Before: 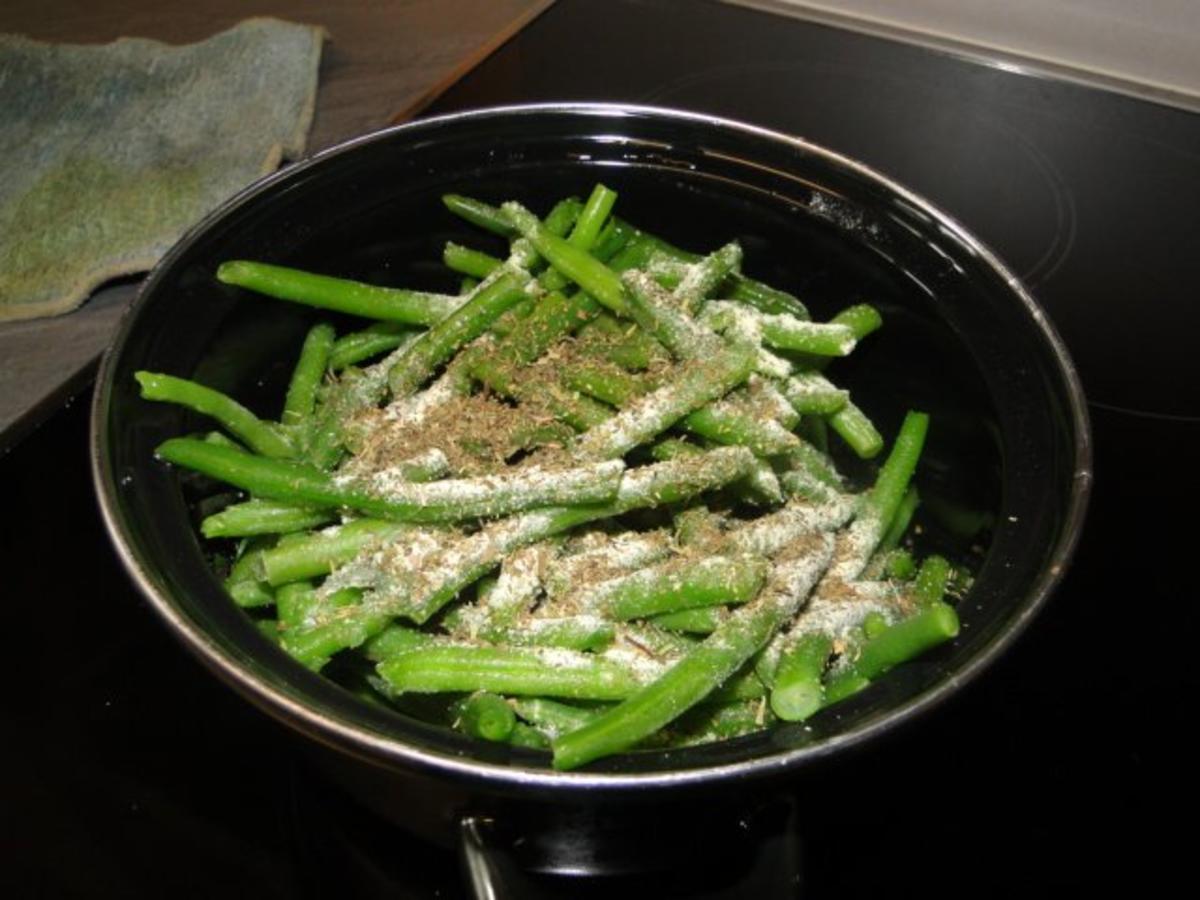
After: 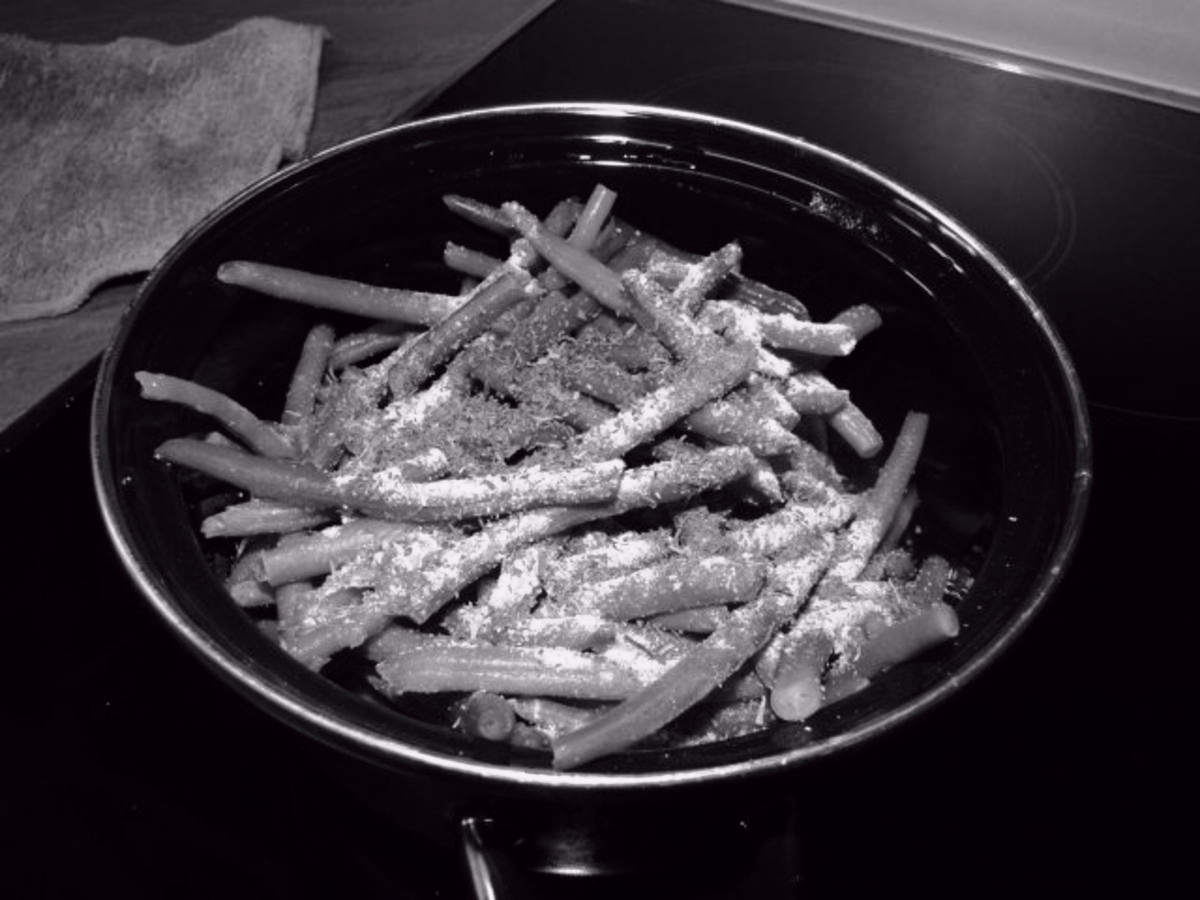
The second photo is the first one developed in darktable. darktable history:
color calibration: output gray [0.22, 0.42, 0.37, 0], gray › normalize channels true, illuminant same as pipeline (D50), adaptation XYZ, x 0.346, y 0.359, gamut compression 0
tone curve: curves: ch0 [(0, 0) (0.105, 0.068) (0.195, 0.162) (0.283, 0.283) (0.384, 0.404) (0.485, 0.531) (0.638, 0.681) (0.795, 0.879) (1, 0.977)]; ch1 [(0, 0) (0.161, 0.092) (0.35, 0.33) (0.379, 0.401) (0.456, 0.469) (0.498, 0.506) (0.521, 0.549) (0.58, 0.624) (0.635, 0.671) (1, 1)]; ch2 [(0, 0) (0.371, 0.362) (0.437, 0.437) (0.483, 0.484) (0.53, 0.515) (0.56, 0.58) (0.622, 0.606) (1, 1)], color space Lab, independent channels, preserve colors none
